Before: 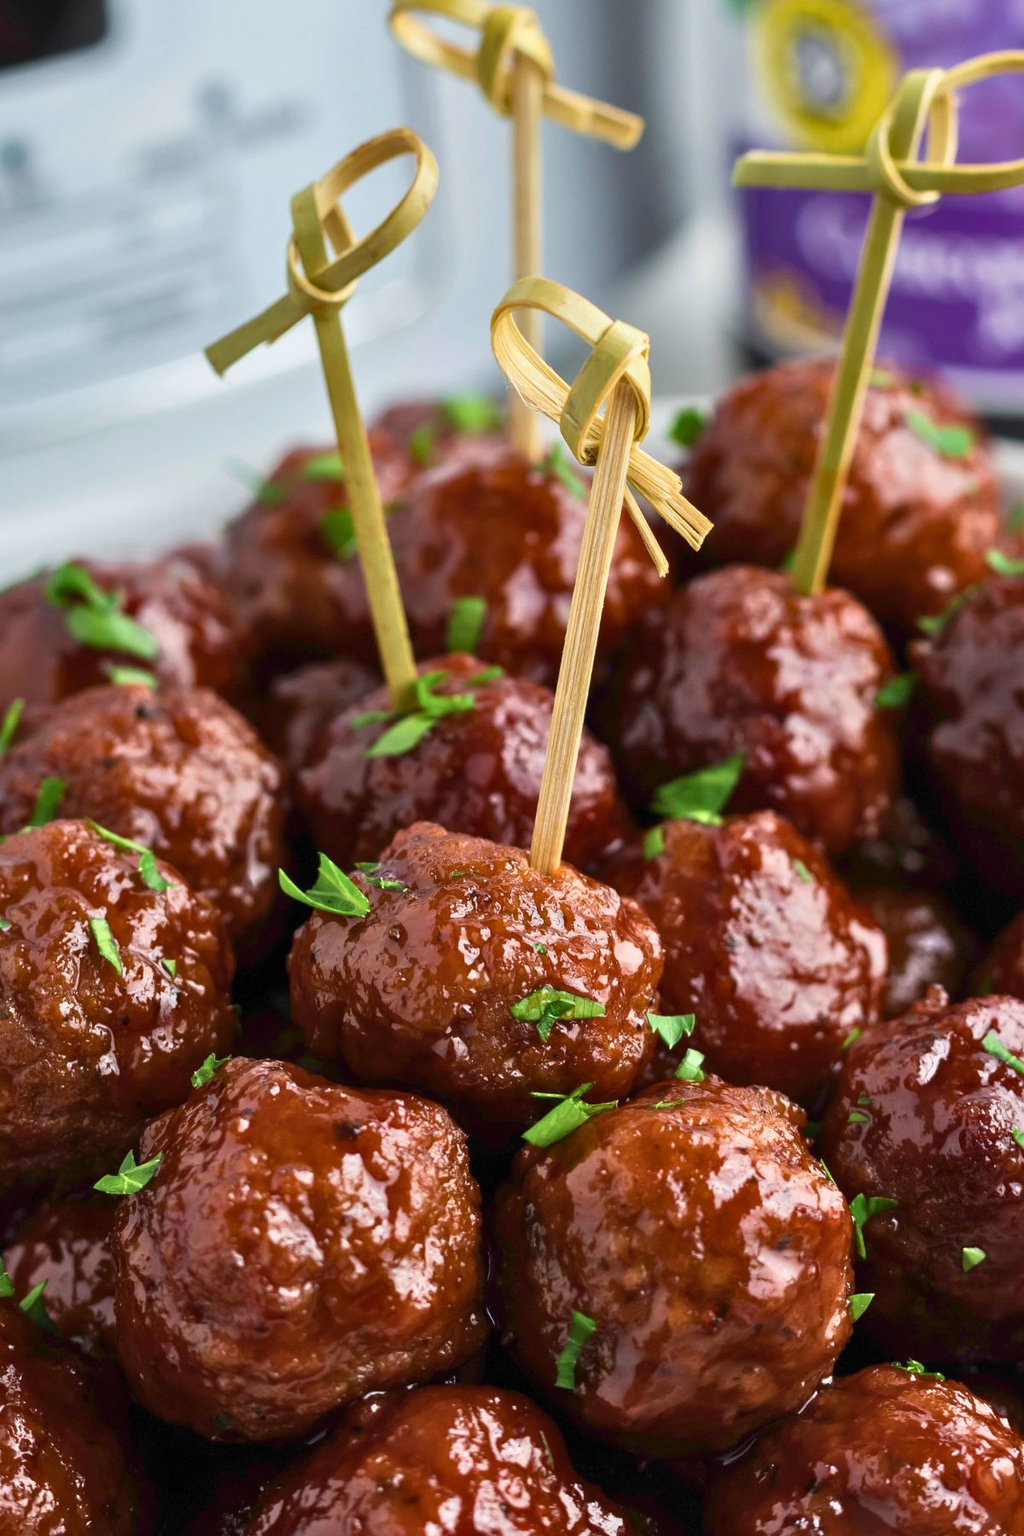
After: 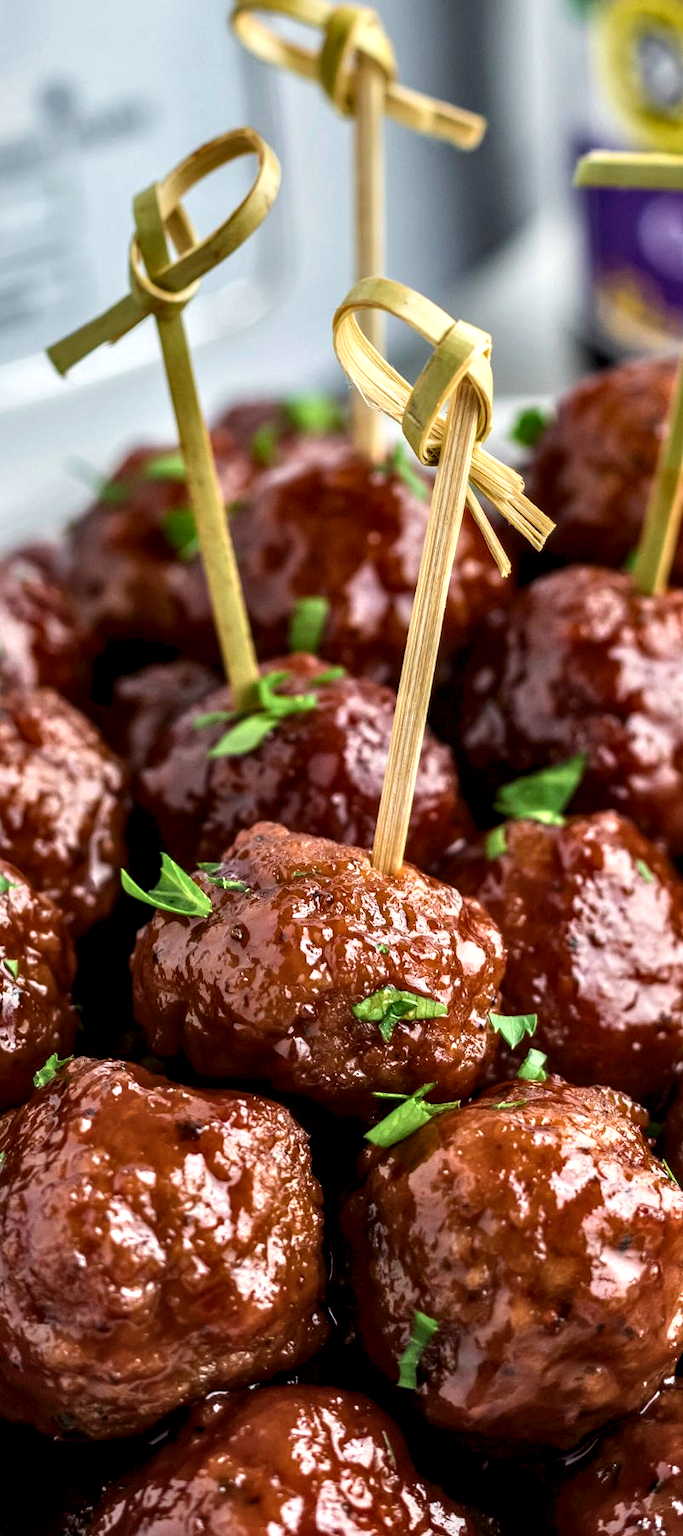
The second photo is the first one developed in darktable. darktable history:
crop: left 15.431%, right 17.741%
local contrast: highlights 60%, shadows 61%, detail 160%
